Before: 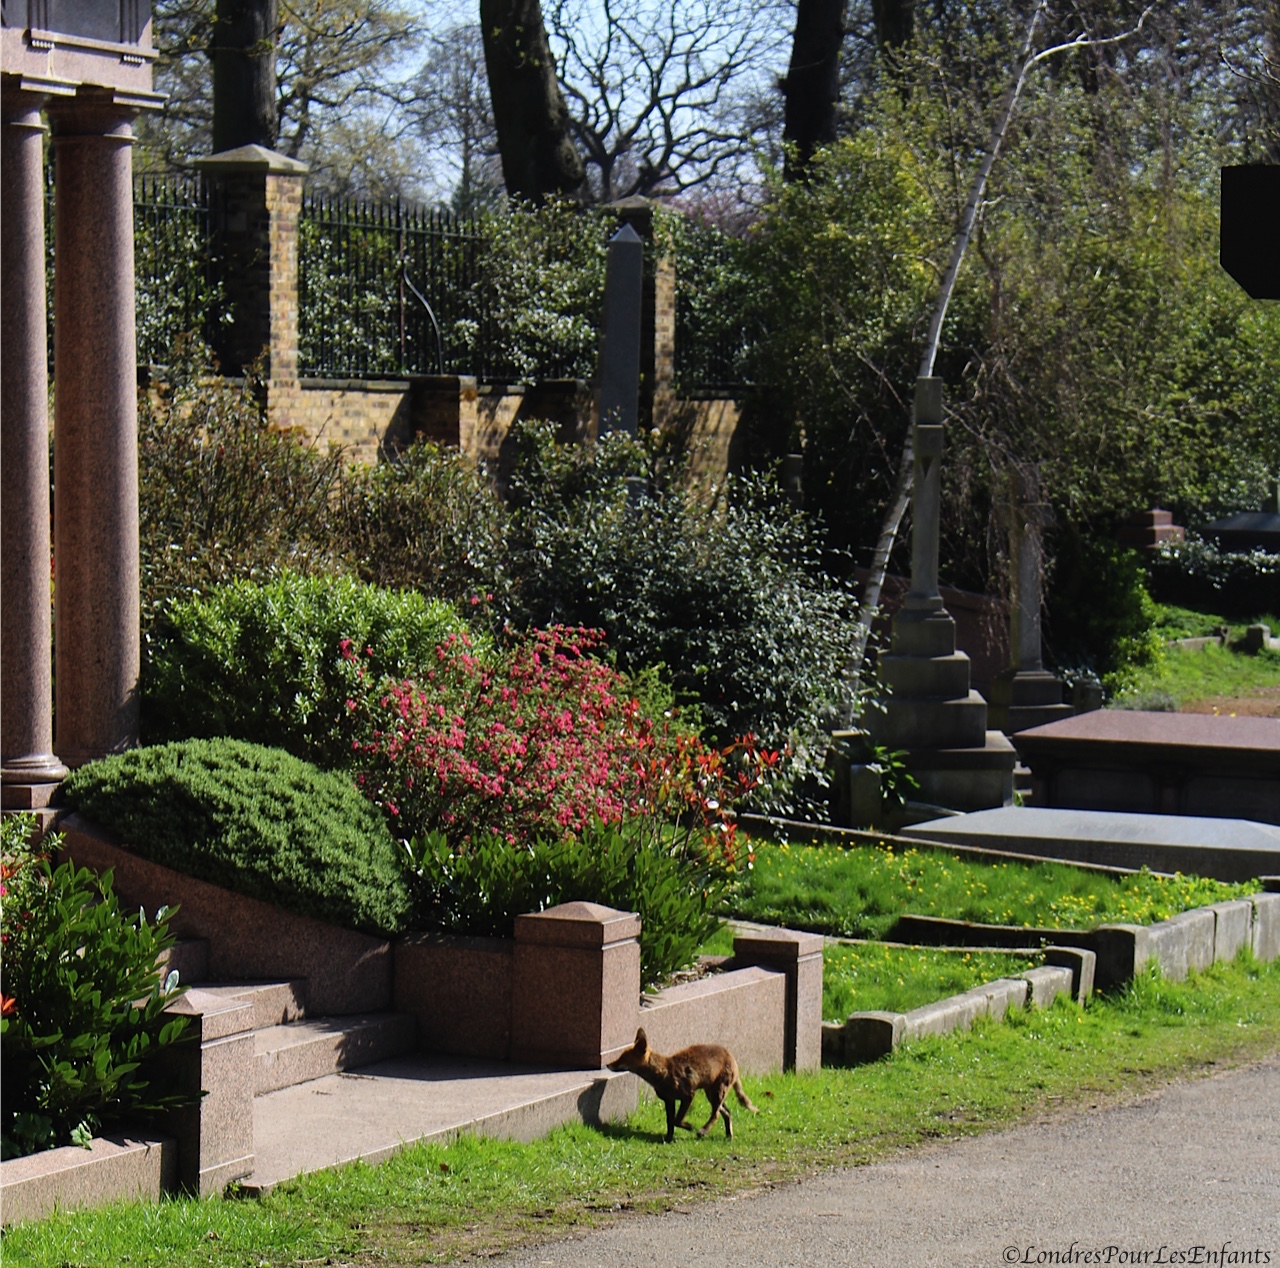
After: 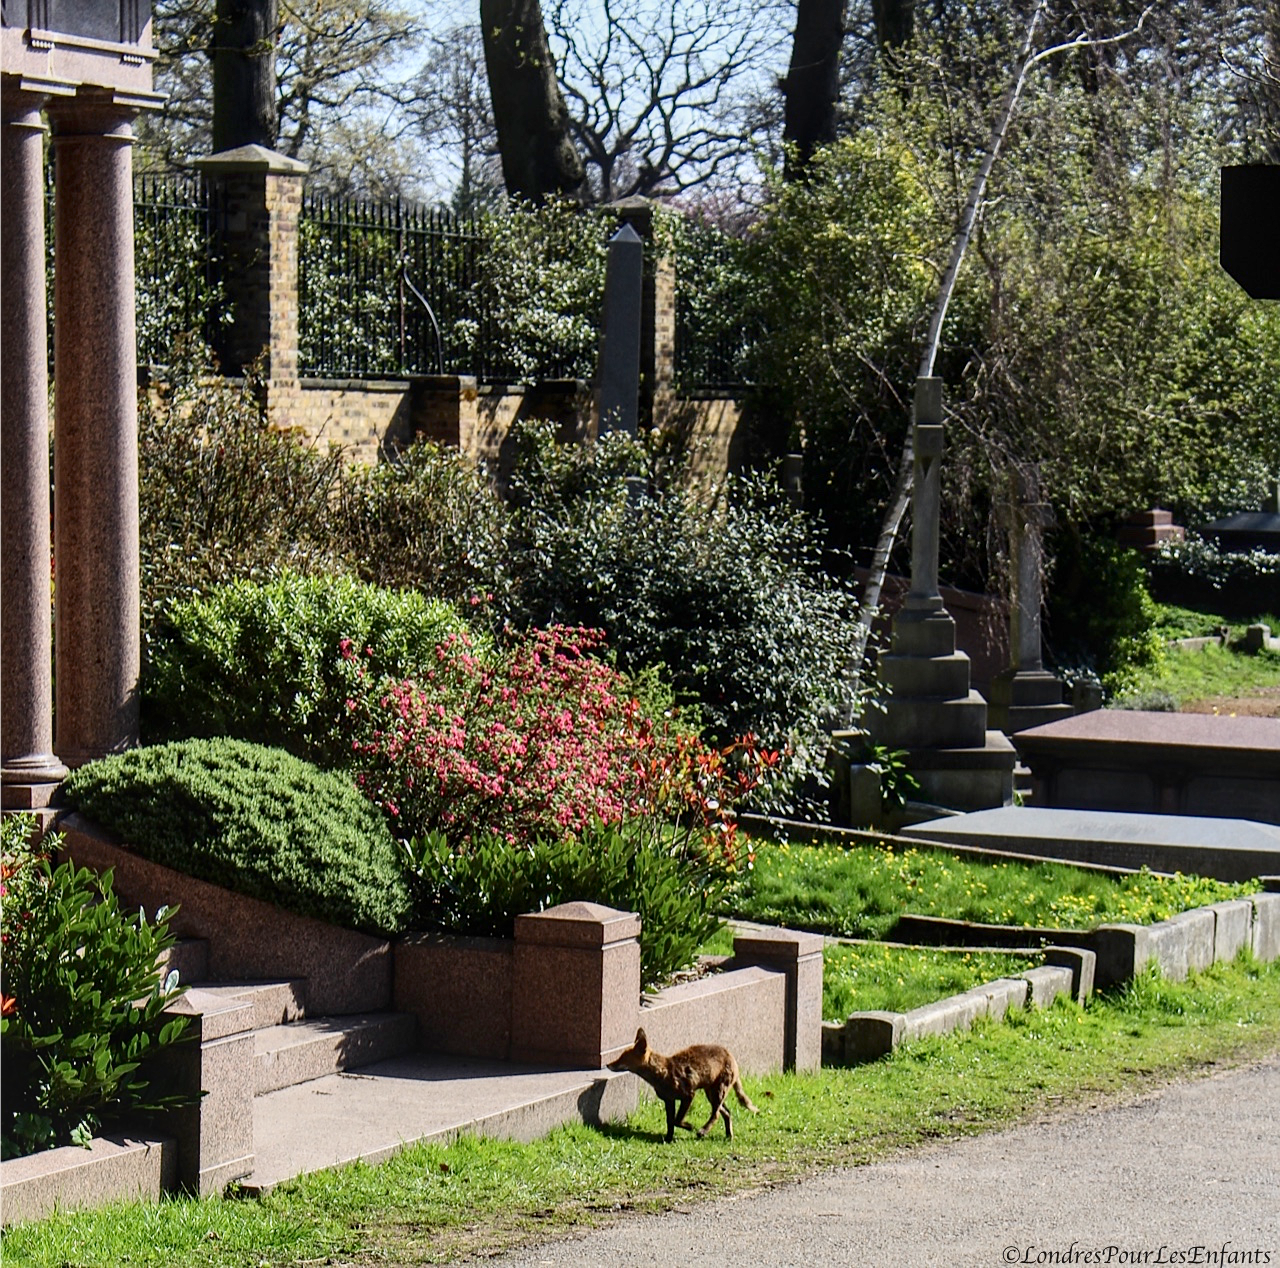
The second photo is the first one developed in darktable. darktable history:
contrast brightness saturation: contrast 0.22
local contrast: on, module defaults
sharpen: radius 1.272, amount 0.305, threshold 0
tone equalizer: -8 EV -0.002 EV, -7 EV 0.005 EV, -6 EV -0.009 EV, -5 EV 0.011 EV, -4 EV -0.012 EV, -3 EV 0.007 EV, -2 EV -0.062 EV, -1 EV -0.293 EV, +0 EV -0.582 EV, smoothing diameter 2%, edges refinement/feathering 20, mask exposure compensation -1.57 EV, filter diffusion 5
